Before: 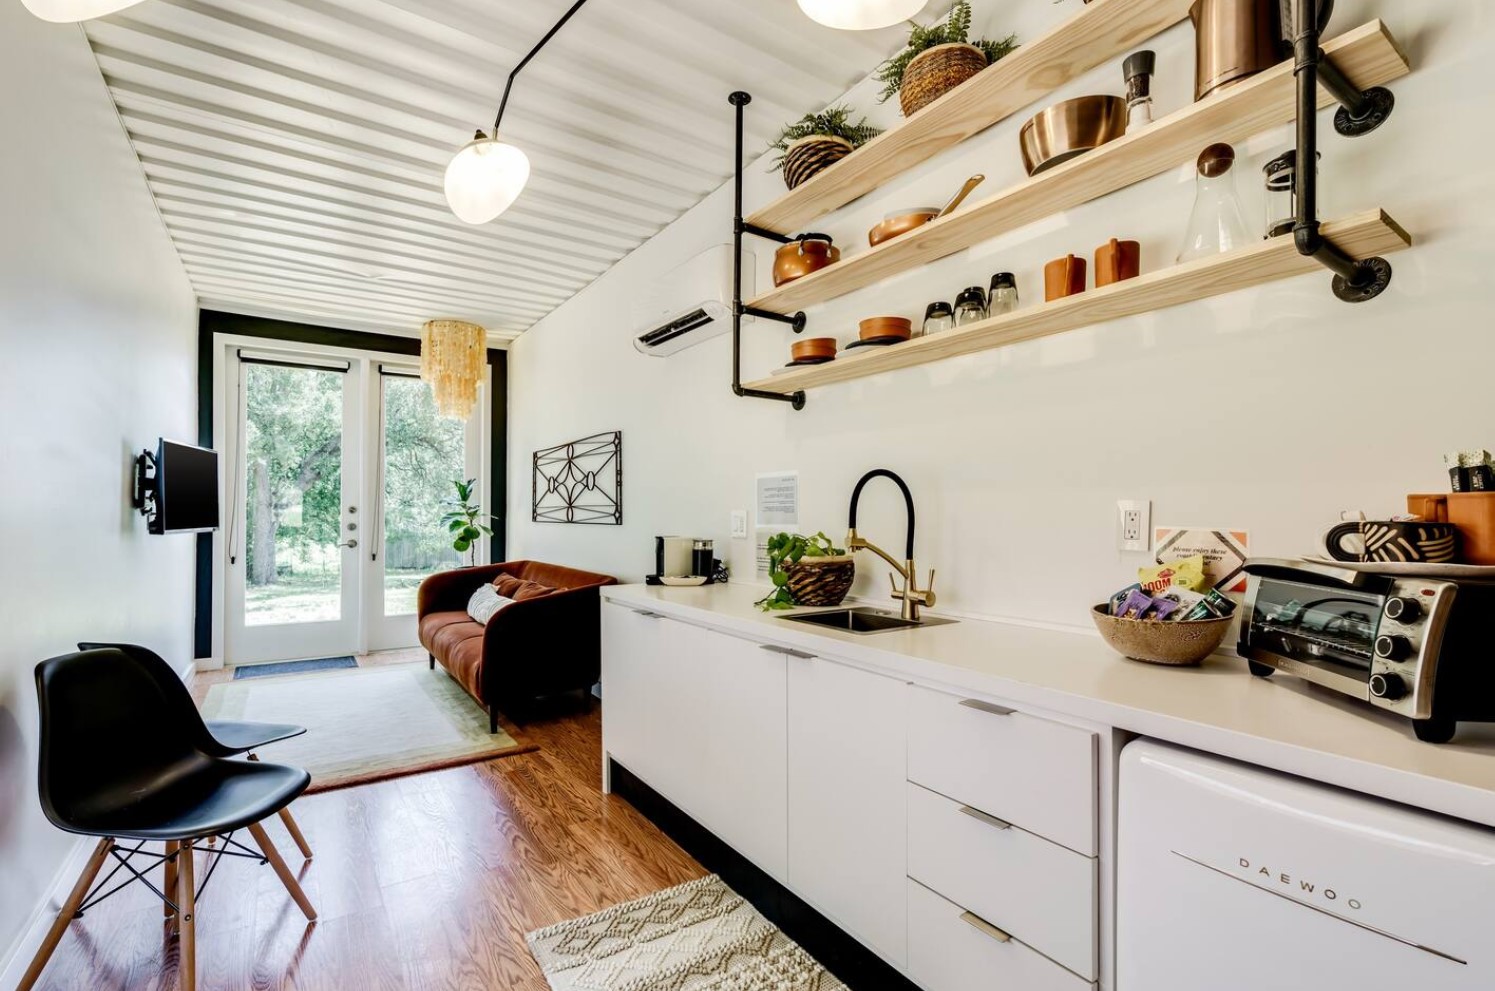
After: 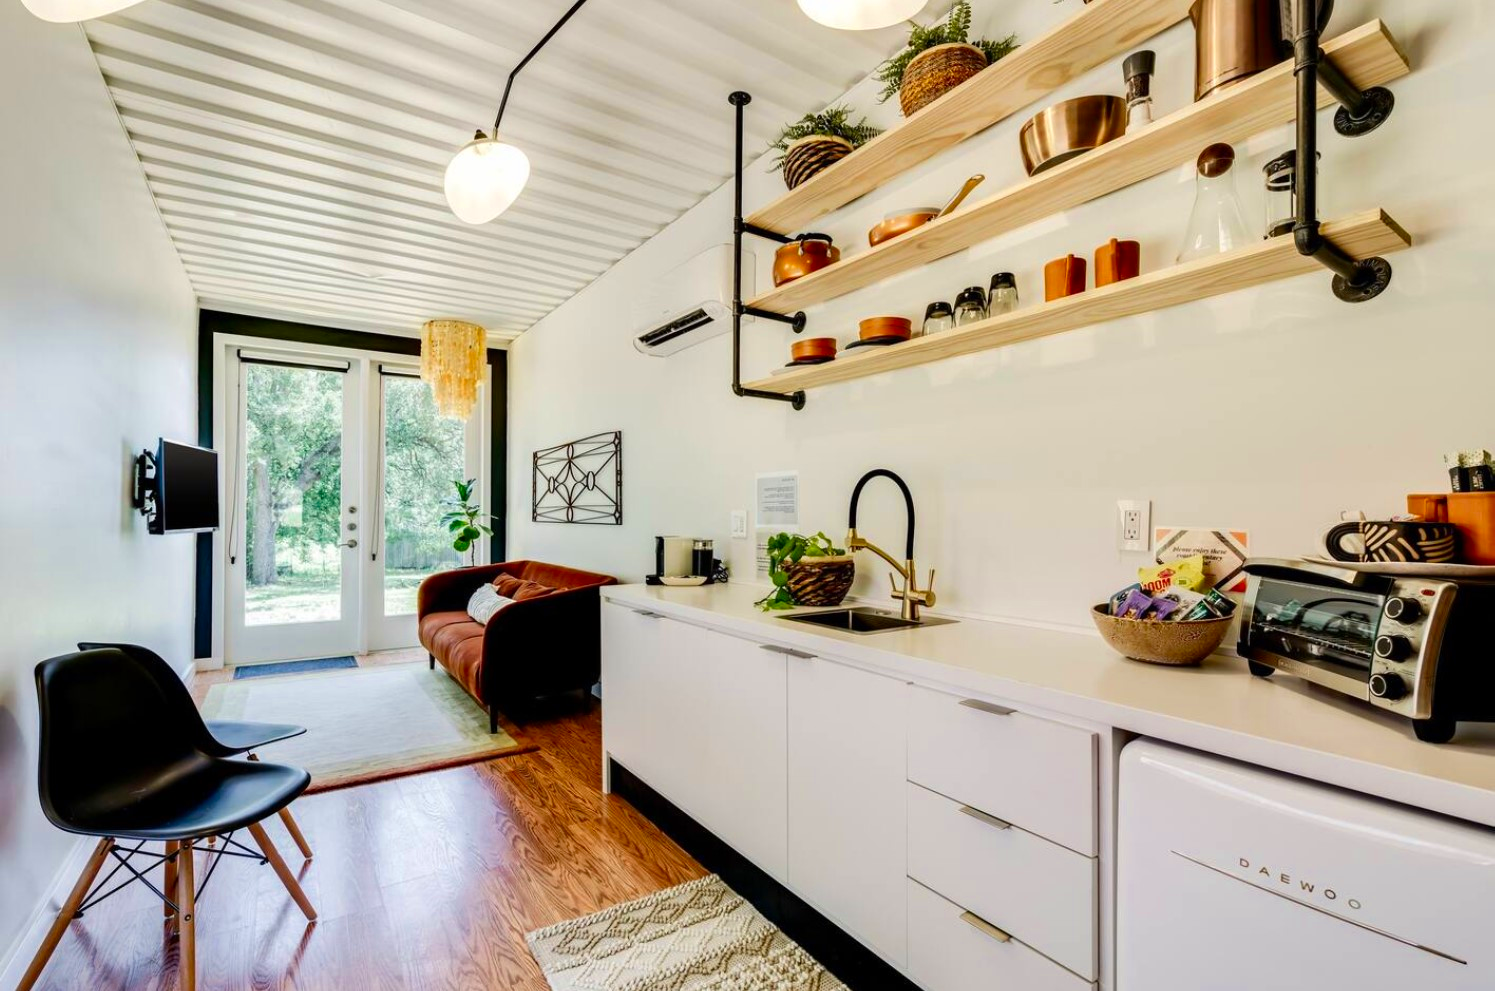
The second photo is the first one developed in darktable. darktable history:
color zones: curves: ch0 [(0, 0.613) (0.01, 0.613) (0.245, 0.448) (0.498, 0.529) (0.642, 0.665) (0.879, 0.777) (0.99, 0.613)]; ch1 [(0, 0) (0.143, 0) (0.286, 0) (0.429, 0) (0.571, 0) (0.714, 0) (0.857, 0)], mix -136.33%
